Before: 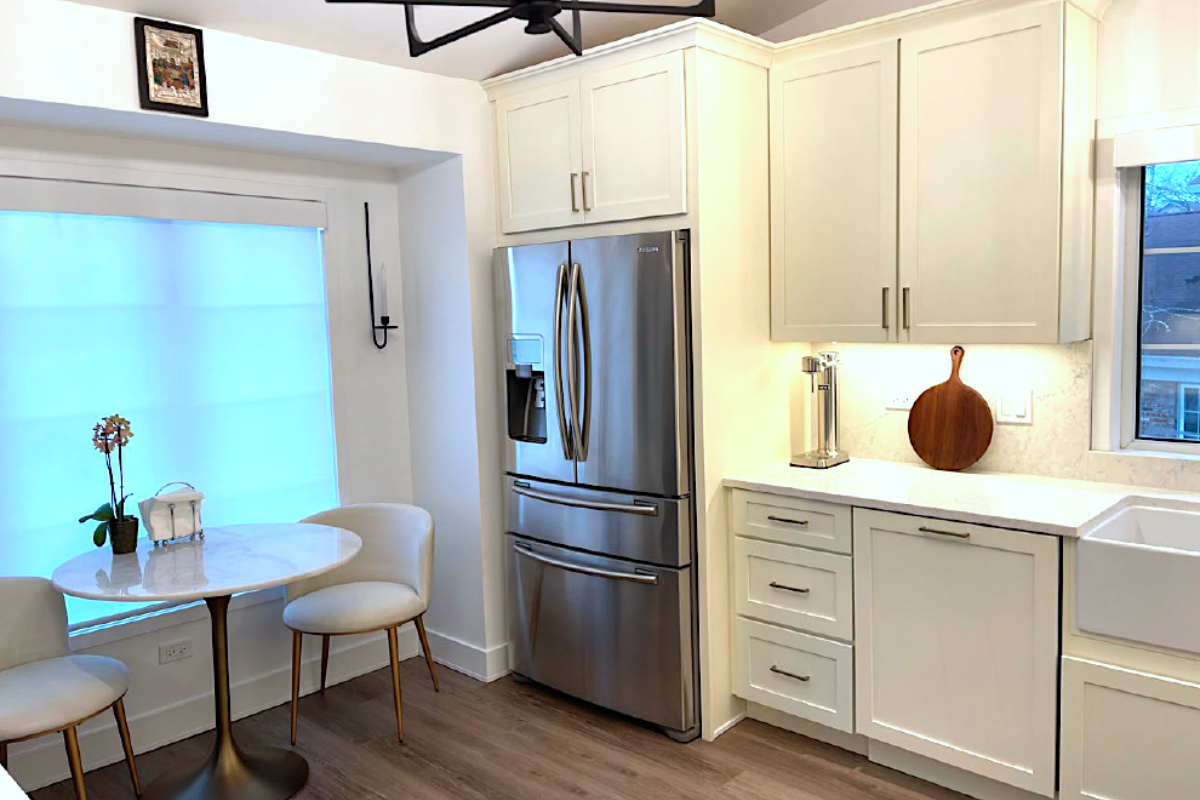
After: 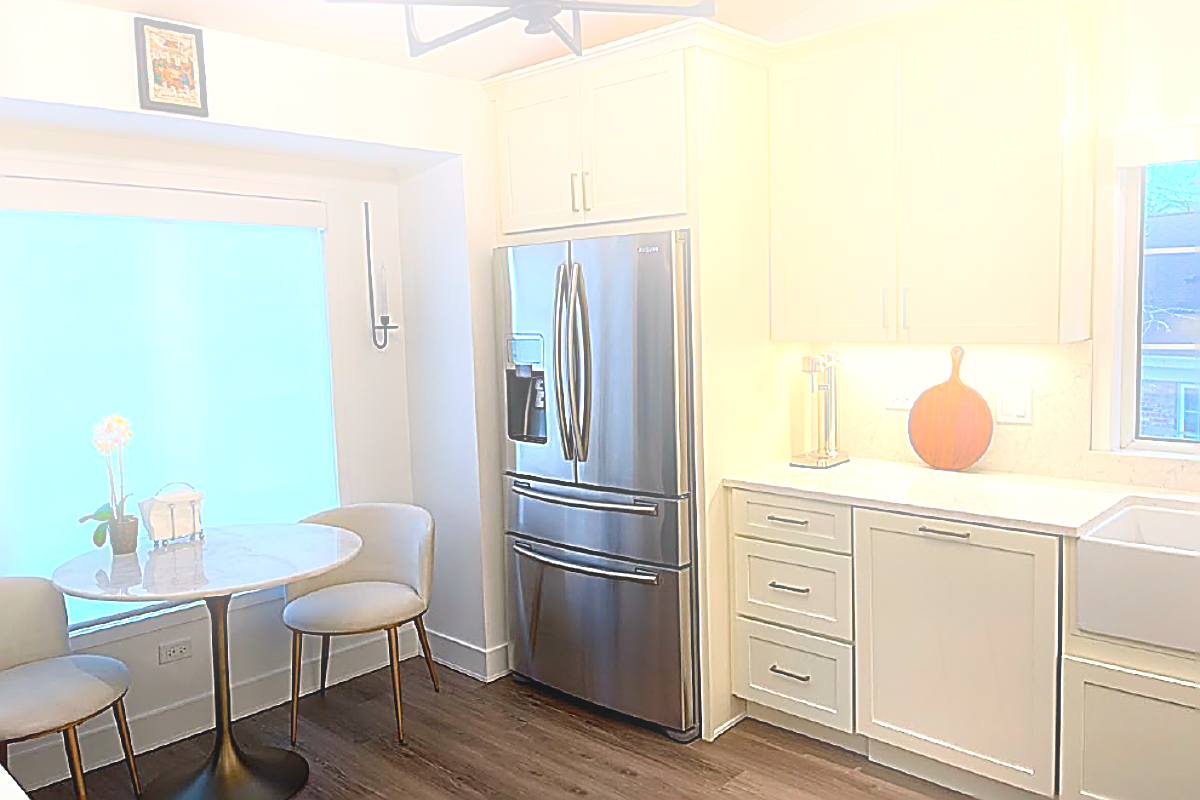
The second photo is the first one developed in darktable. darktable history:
sharpen: amount 2
bloom: on, module defaults
color balance rgb: shadows lift › chroma 2%, shadows lift › hue 250°, power › hue 326.4°, highlights gain › chroma 2%, highlights gain › hue 64.8°, global offset › luminance 0.5%, global offset › hue 58.8°, perceptual saturation grading › highlights -25%, perceptual saturation grading › shadows 30%, global vibrance 15%
